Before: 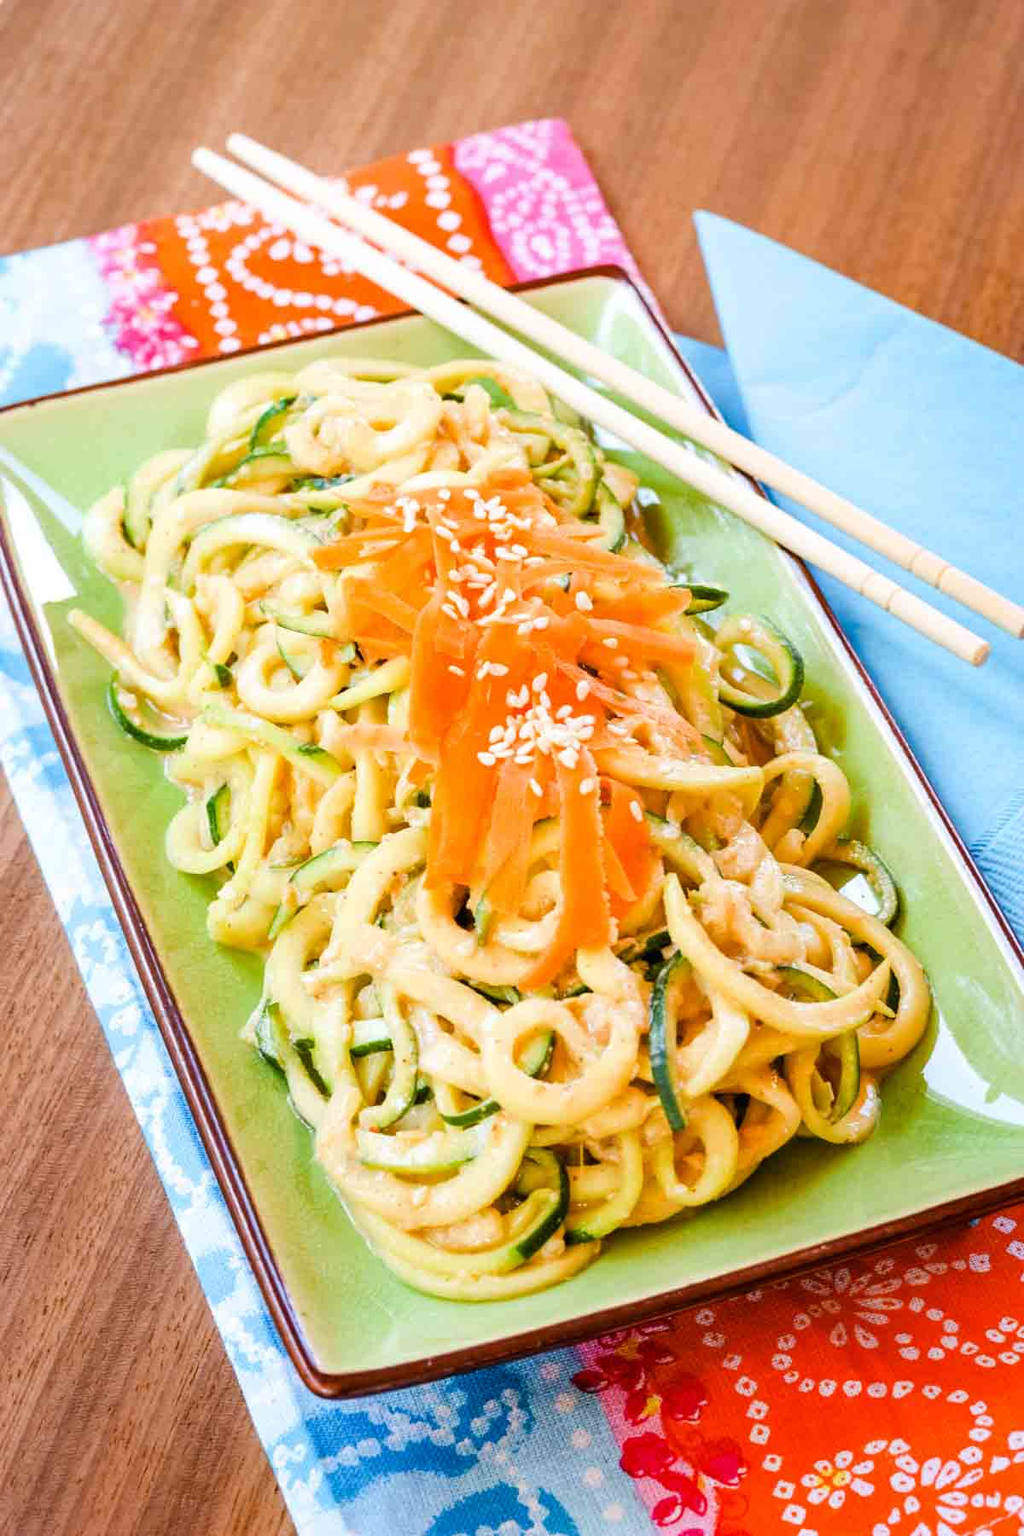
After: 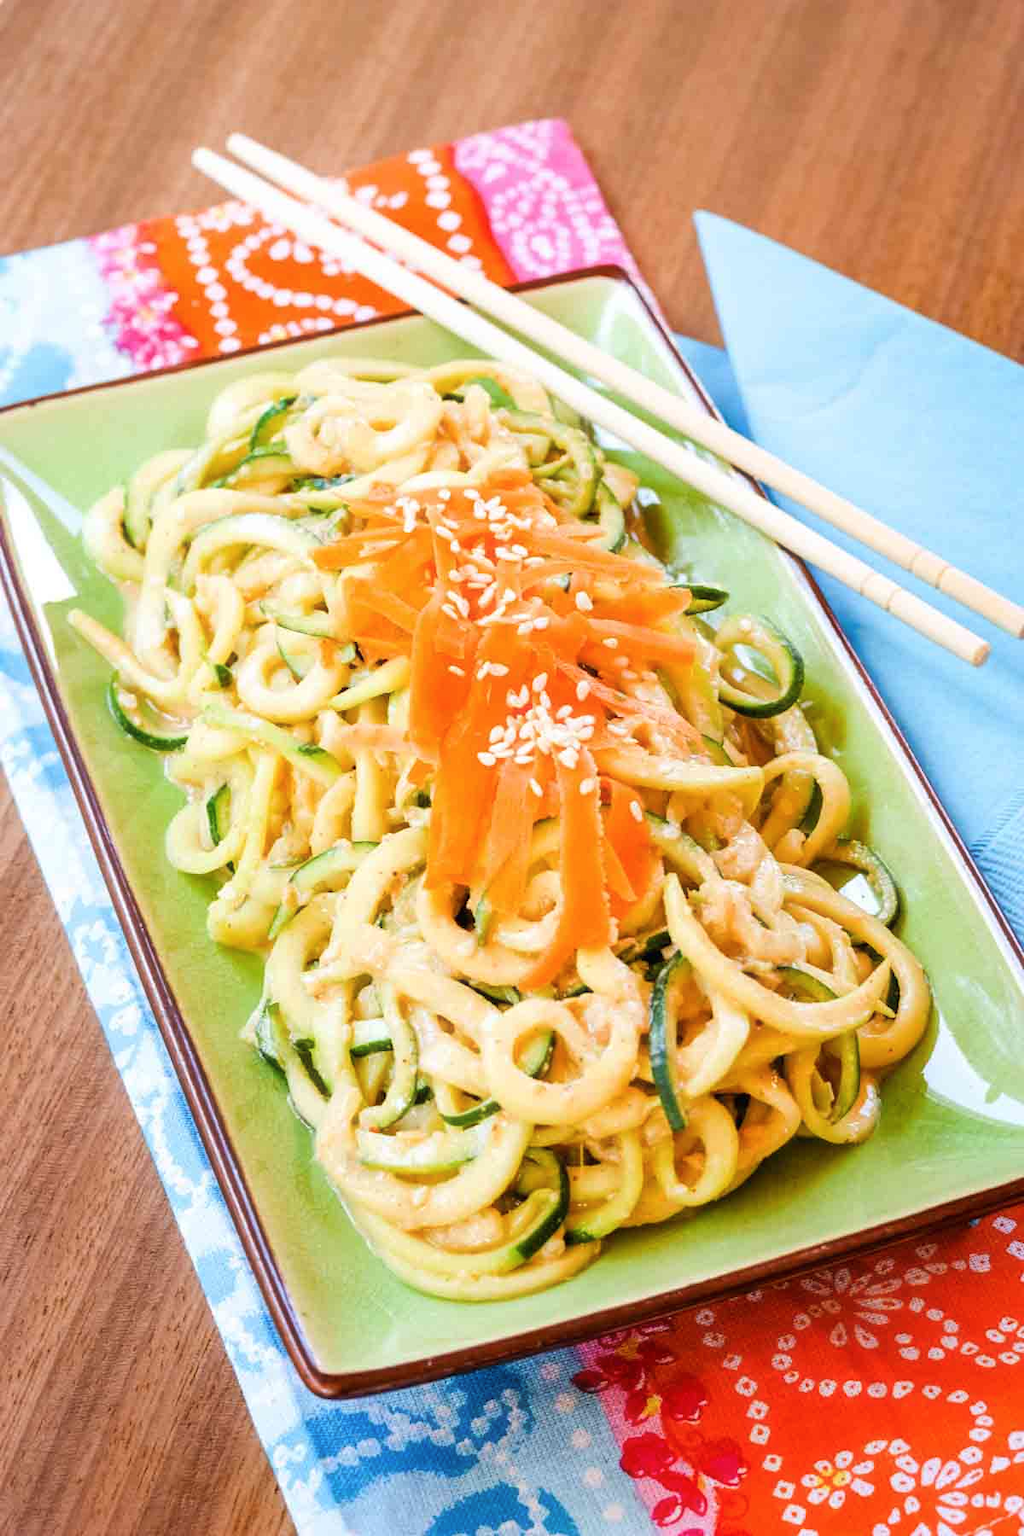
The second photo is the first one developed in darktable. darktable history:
haze removal: strength -0.055, compatibility mode true, adaptive false
color calibration: illuminant same as pipeline (D50), x 0.345, y 0.358, temperature 4976.43 K
